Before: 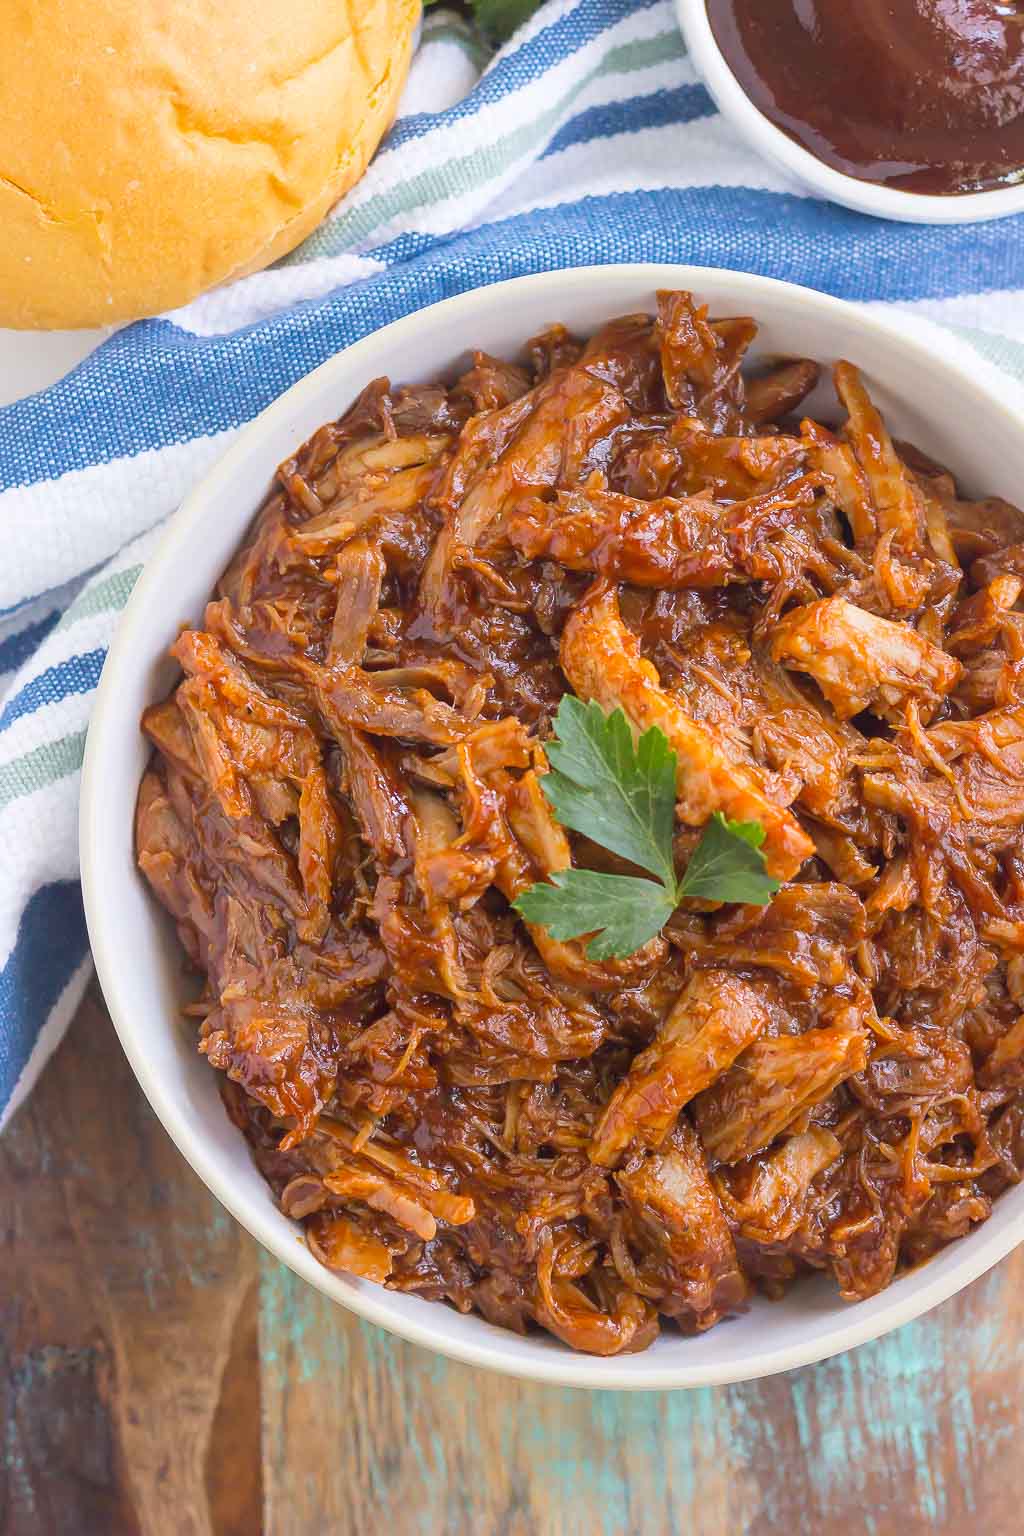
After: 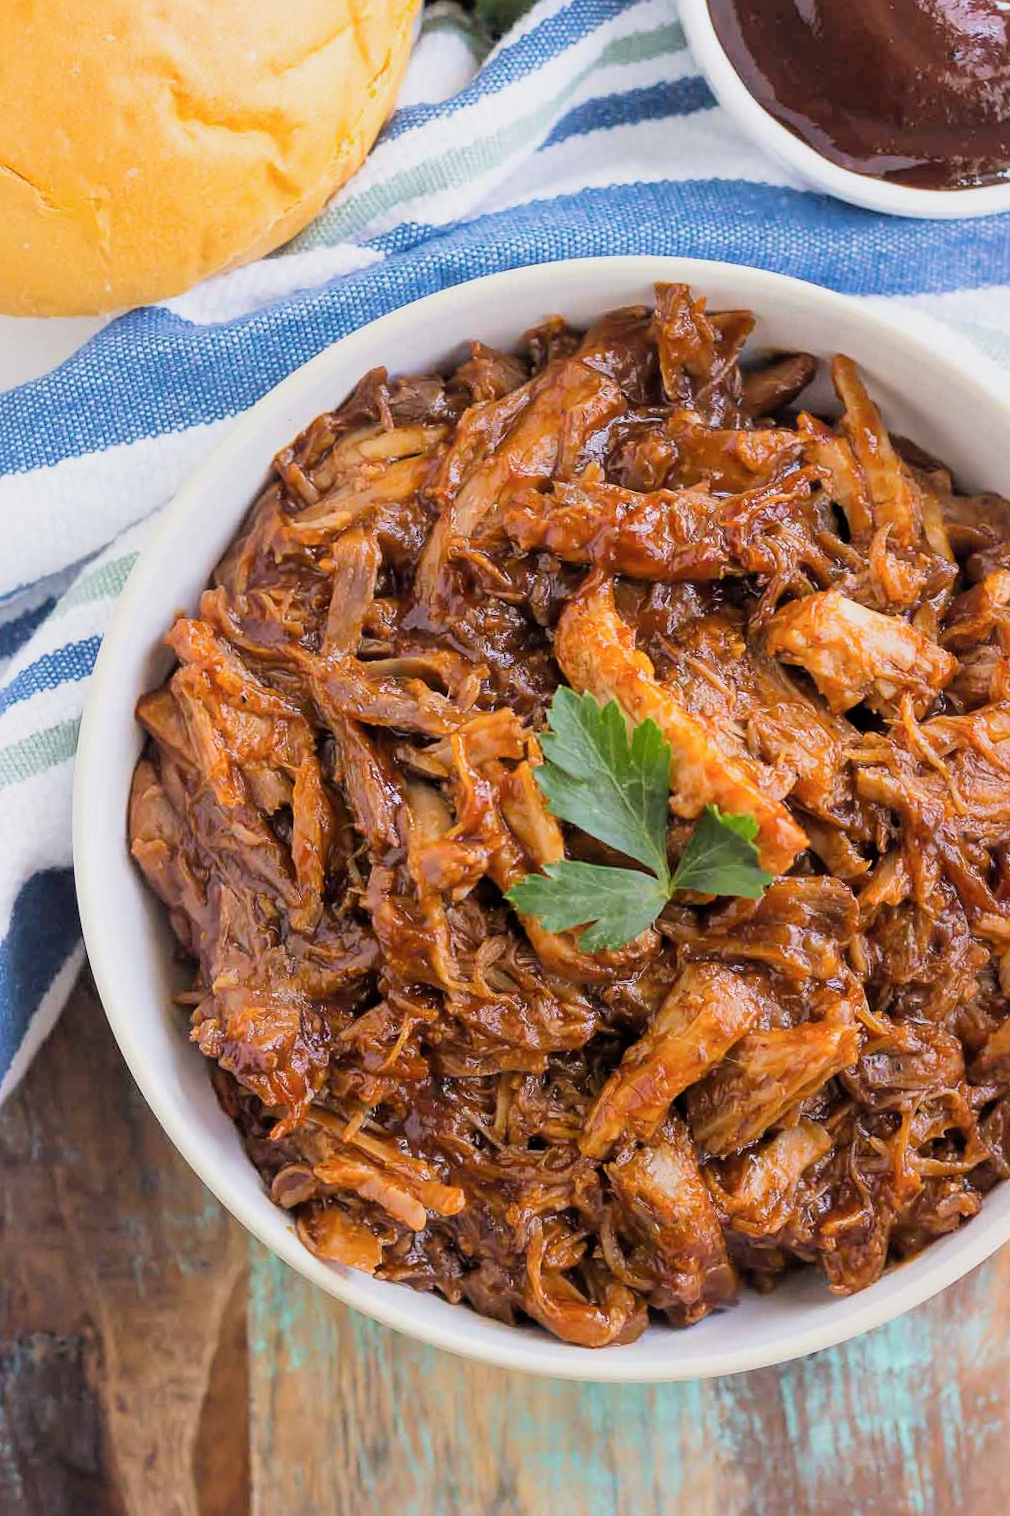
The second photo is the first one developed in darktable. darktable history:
crop and rotate: angle -0.5°
filmic rgb: black relative exposure -5 EV, white relative exposure 3.2 EV, hardness 3.42, contrast 1.2, highlights saturation mix -30%
color balance rgb: on, module defaults
